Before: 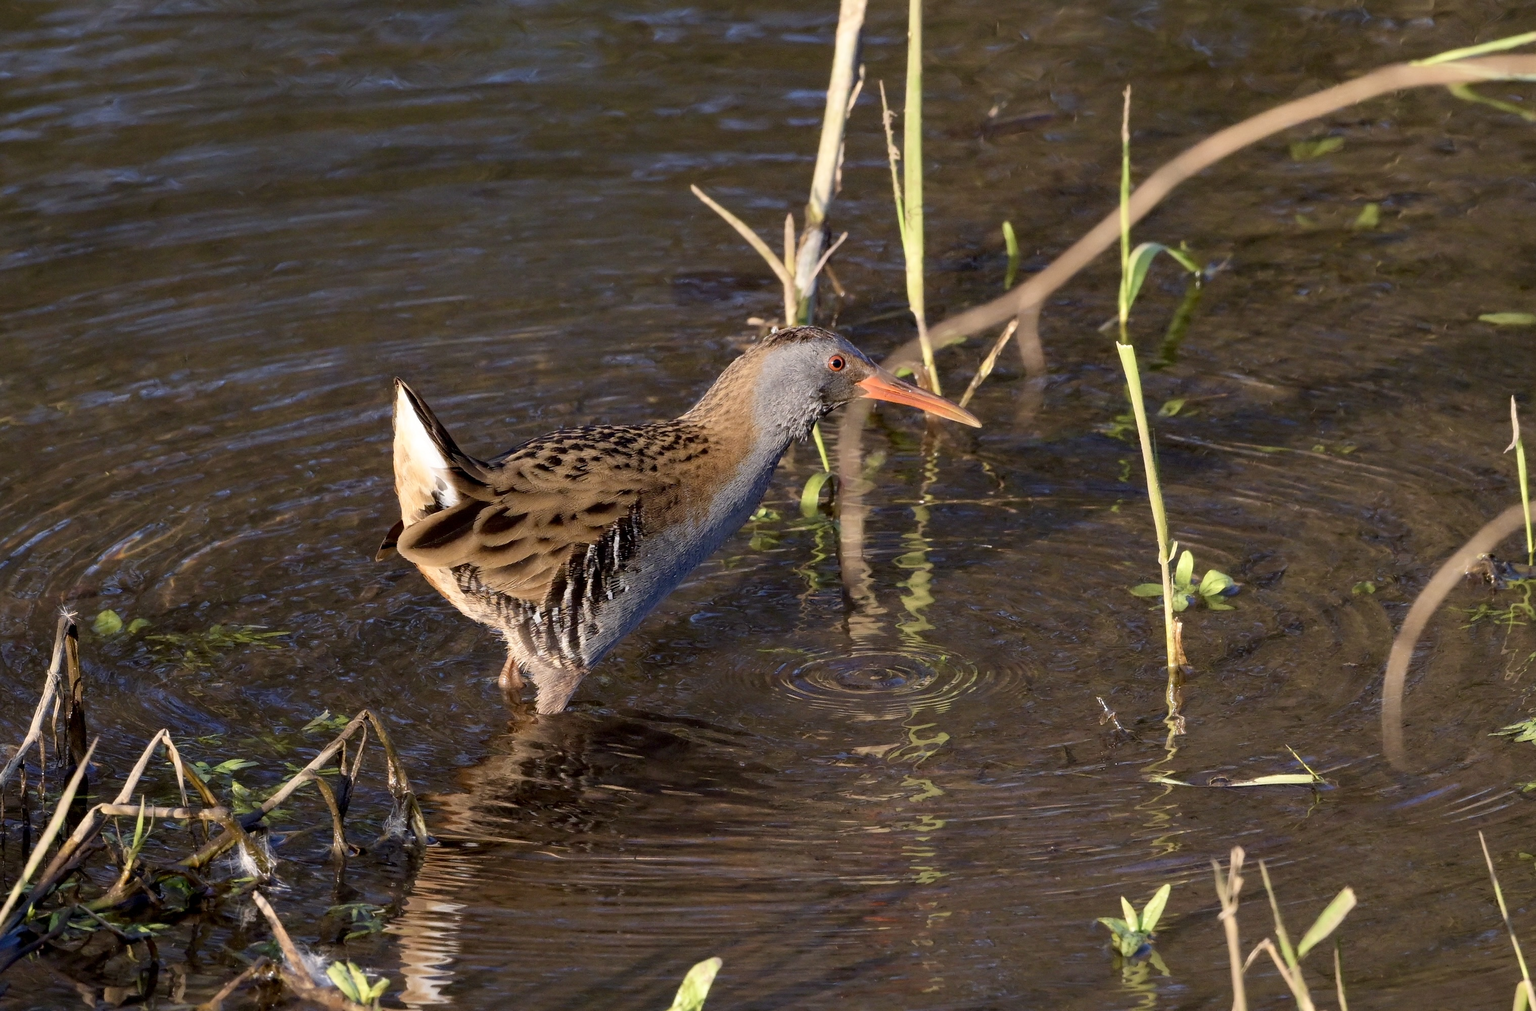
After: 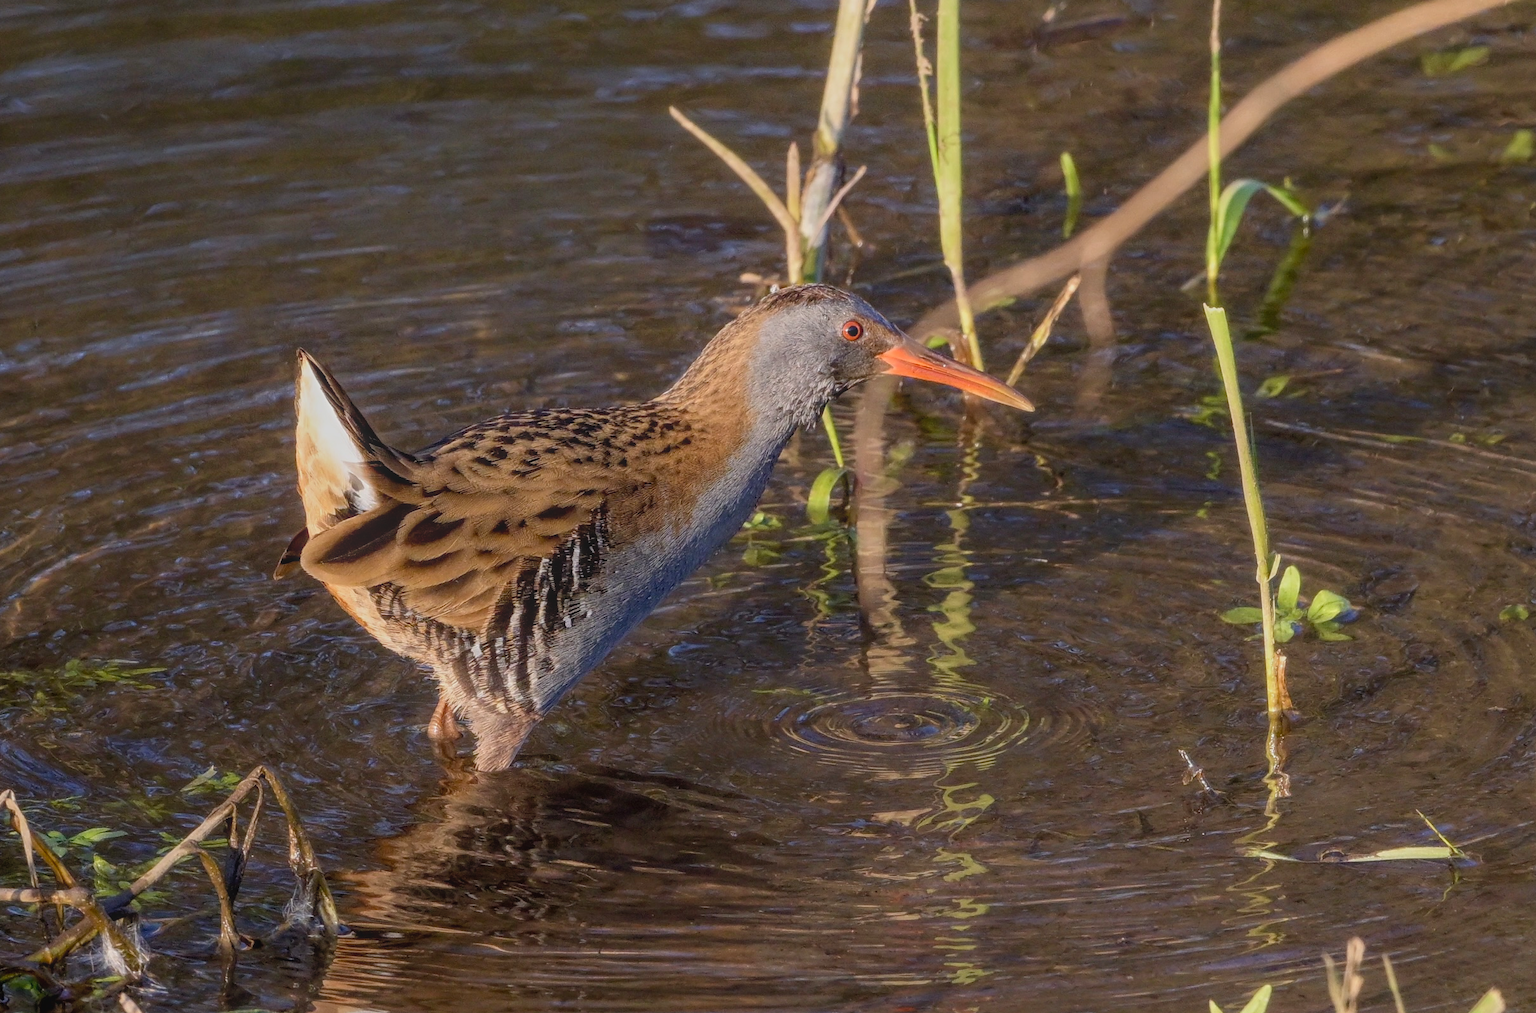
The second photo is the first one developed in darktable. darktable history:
local contrast: highlights 73%, shadows 10%, midtone range 0.19
crop and rotate: left 10.289%, top 9.901%, right 10.033%, bottom 10.229%
